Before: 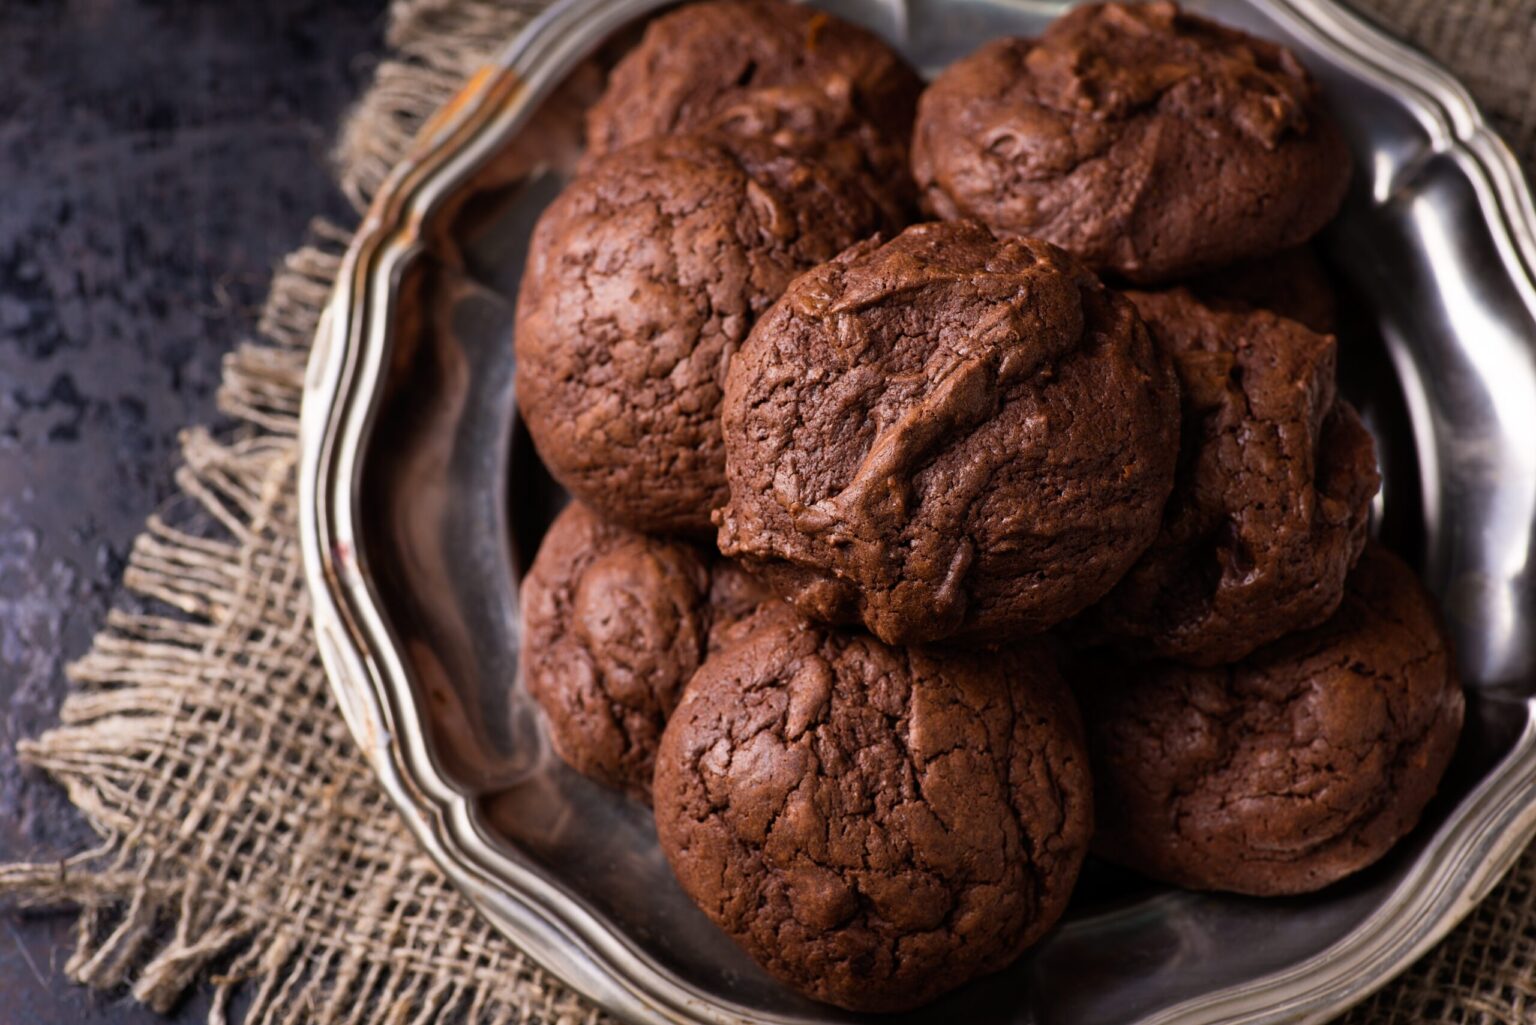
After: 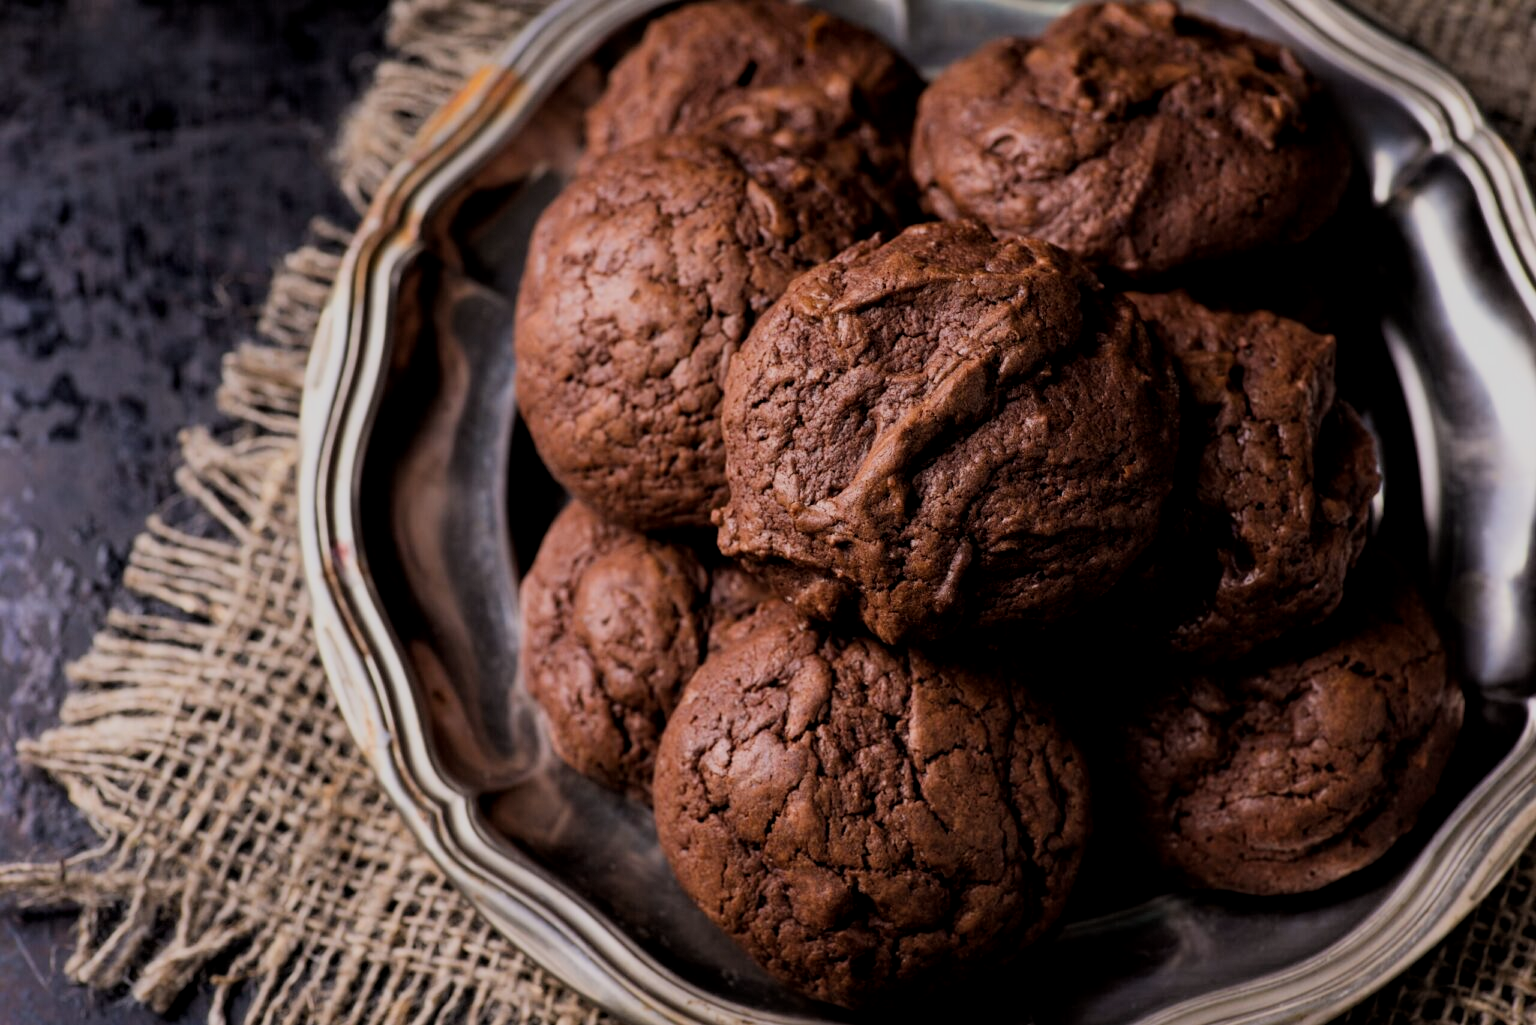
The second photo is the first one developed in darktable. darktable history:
local contrast: highlights 100%, shadows 100%, detail 120%, midtone range 0.2
filmic rgb: black relative exposure -7.48 EV, white relative exposure 4.83 EV, hardness 3.4, color science v6 (2022)
